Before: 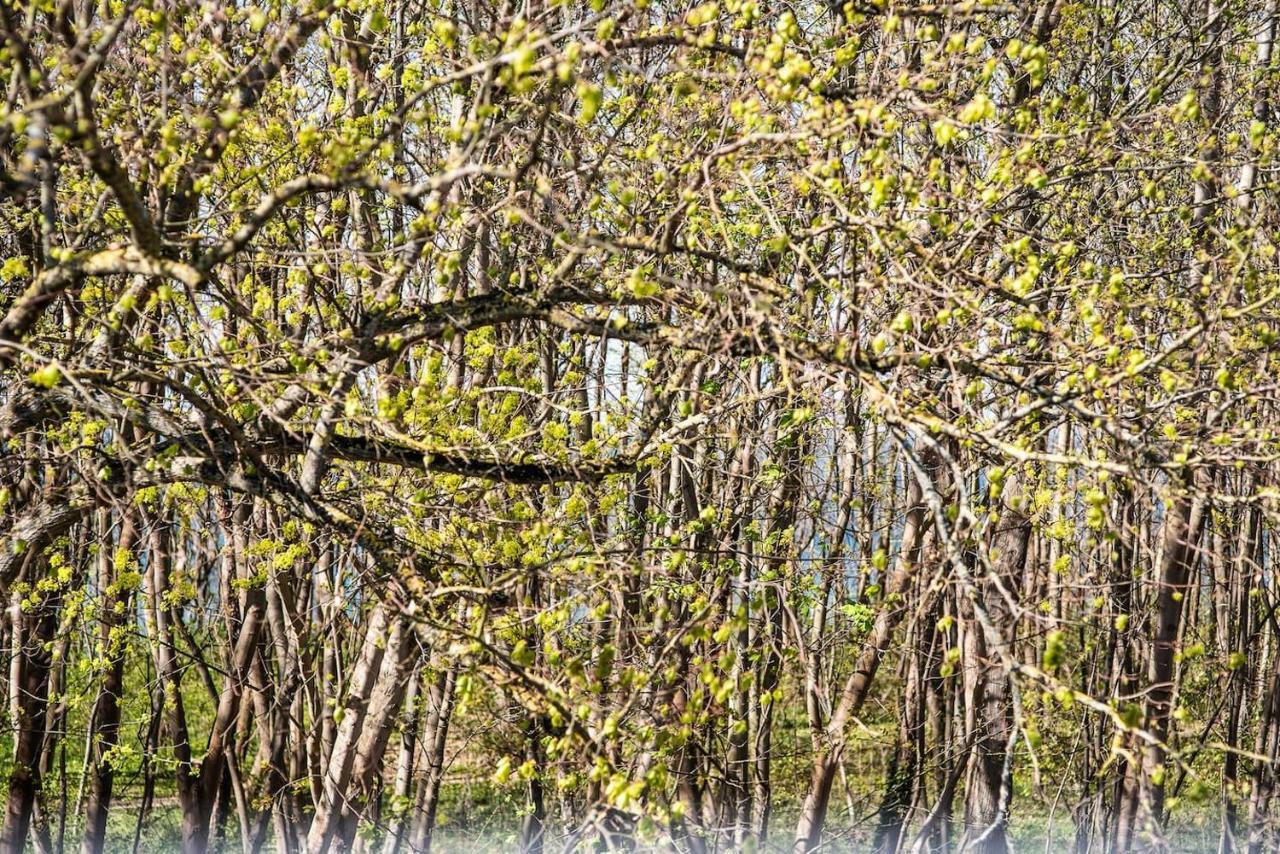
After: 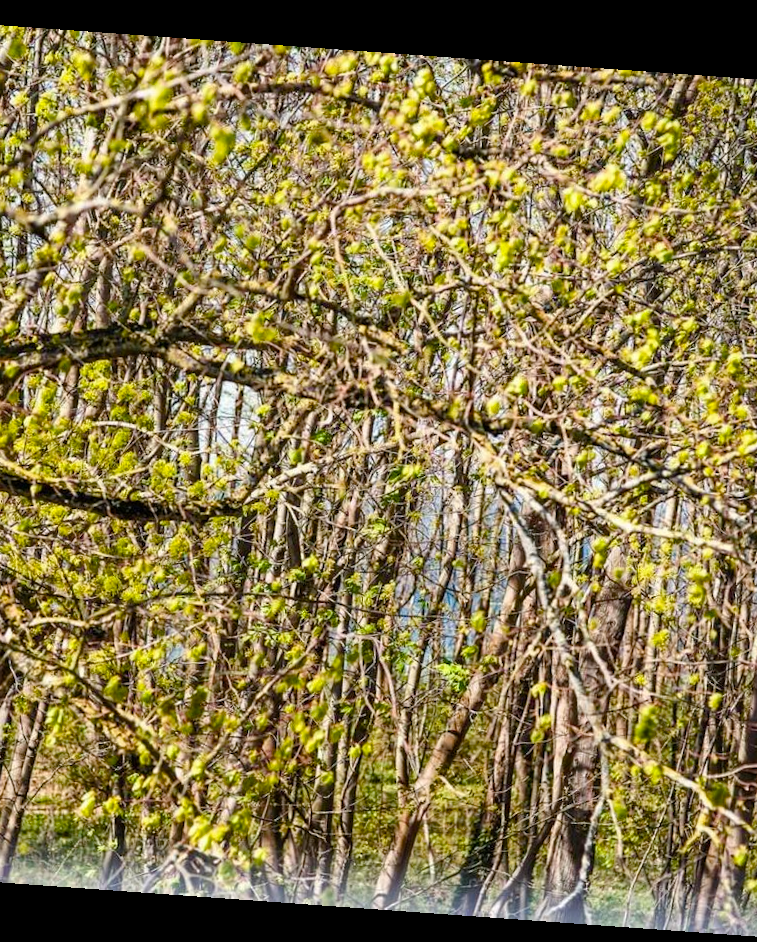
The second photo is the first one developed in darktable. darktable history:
rotate and perspective: rotation 4.1°, automatic cropping off
crop: left 31.458%, top 0%, right 11.876%
color balance rgb: perceptual saturation grading › global saturation 35%, perceptual saturation grading › highlights -25%, perceptual saturation grading › shadows 25%, global vibrance 10%
